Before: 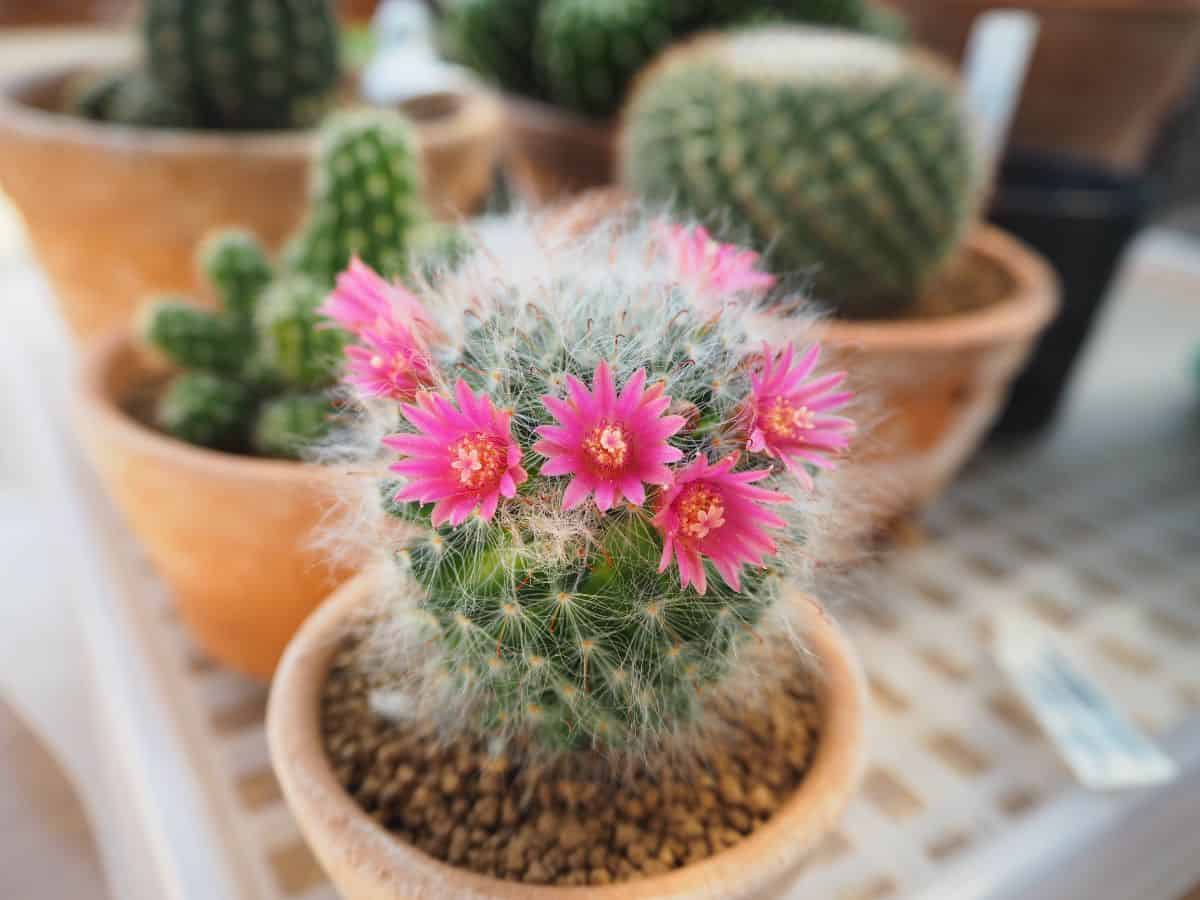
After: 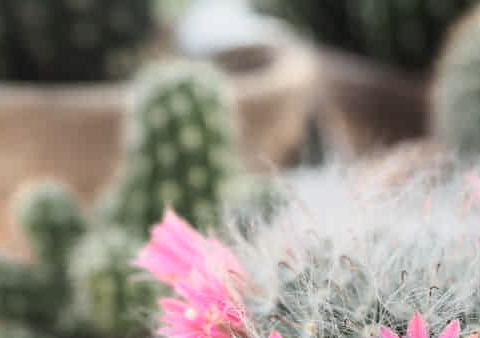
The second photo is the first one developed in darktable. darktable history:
color zones: curves: ch0 [(0, 0.6) (0.129, 0.585) (0.193, 0.596) (0.429, 0.5) (0.571, 0.5) (0.714, 0.5) (0.857, 0.5) (1, 0.6)]; ch1 [(0, 0.453) (0.112, 0.245) (0.213, 0.252) (0.429, 0.233) (0.571, 0.231) (0.683, 0.242) (0.857, 0.296) (1, 0.453)]
crop: left 15.582%, top 5.42%, right 44.365%, bottom 56.977%
contrast brightness saturation: contrast 0.078, saturation 0.017
